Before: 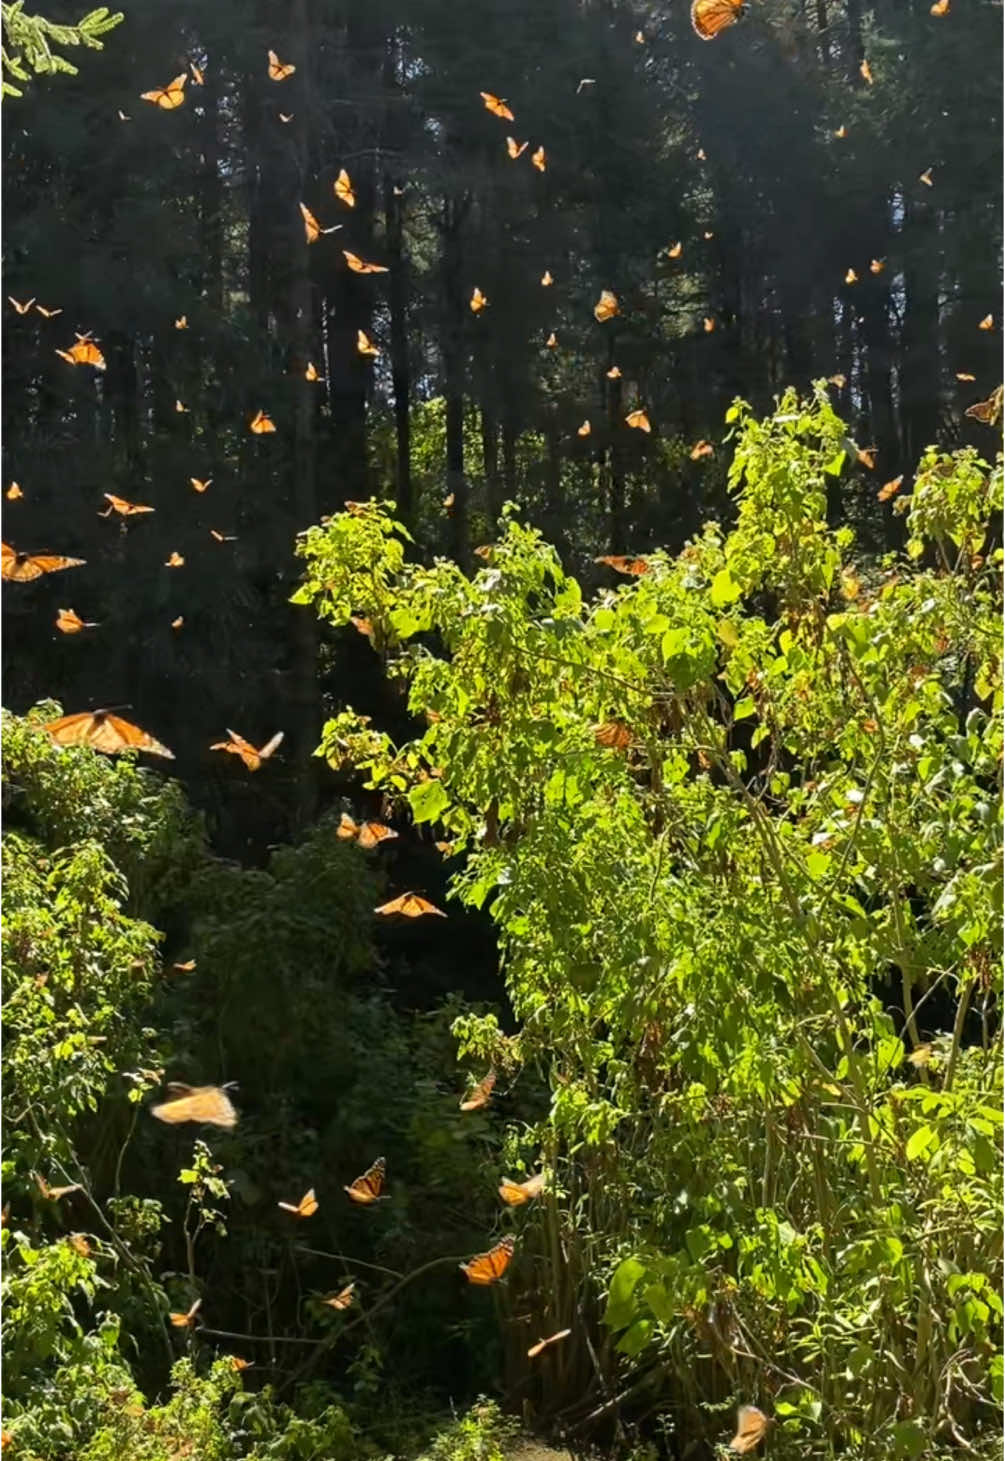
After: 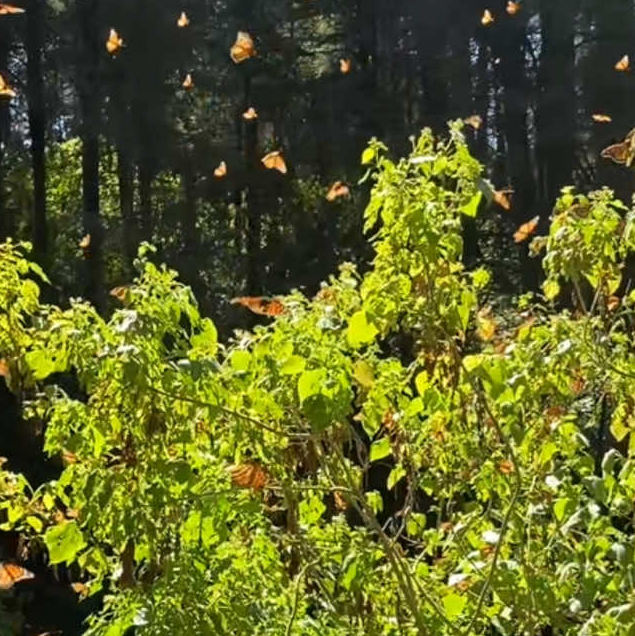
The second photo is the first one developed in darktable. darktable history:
crop: left 36.298%, top 17.788%, right 0.515%, bottom 38.667%
